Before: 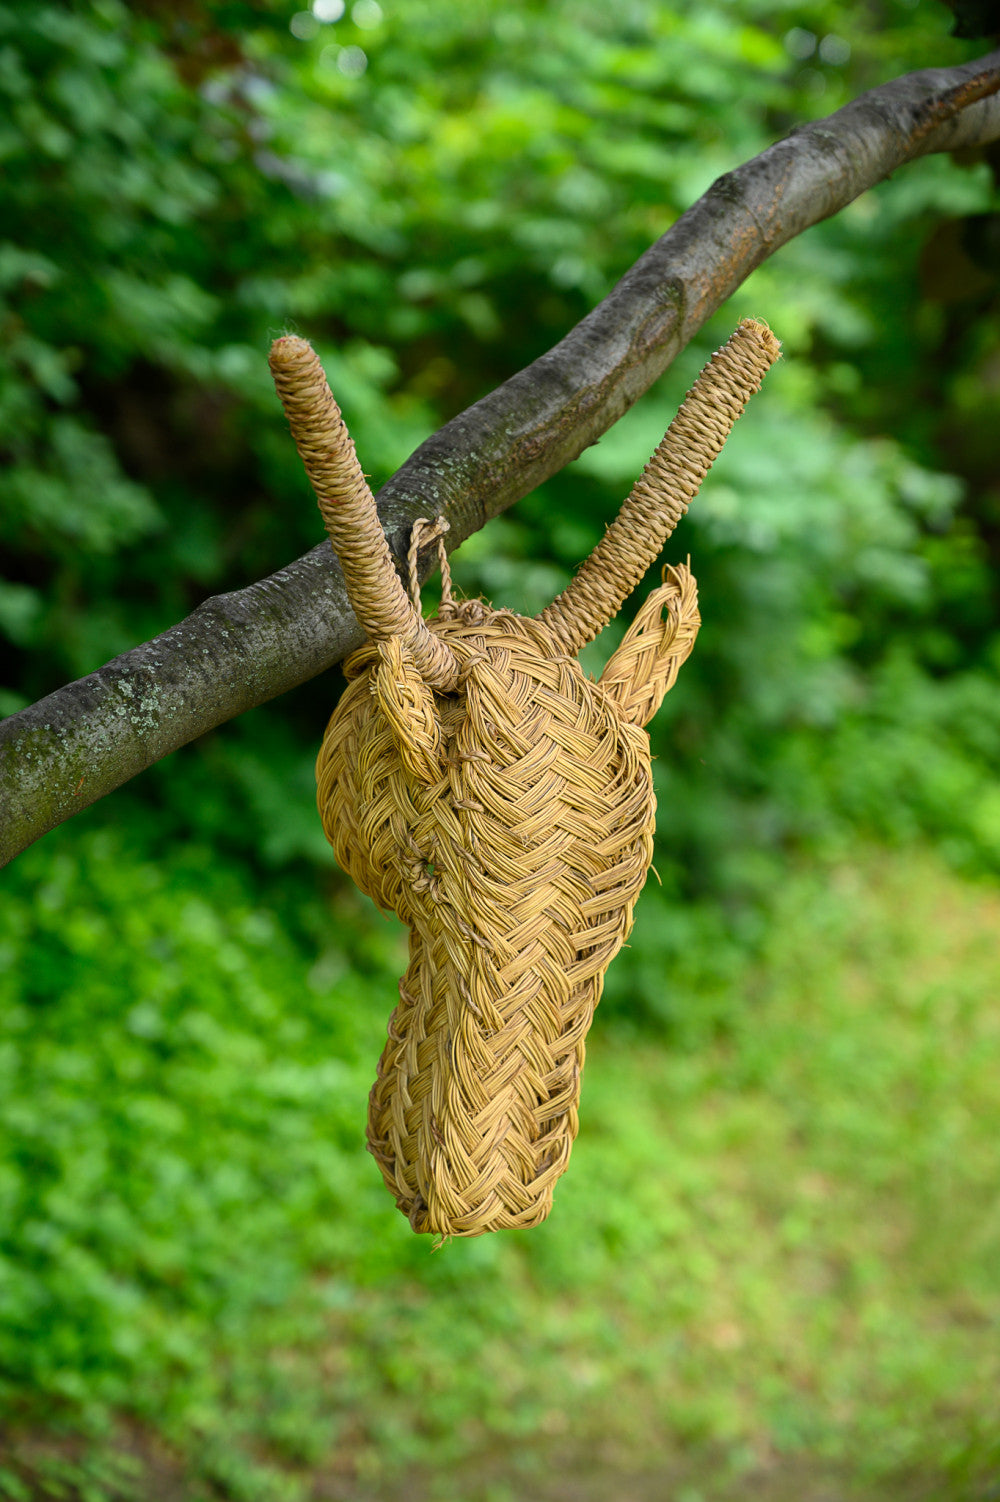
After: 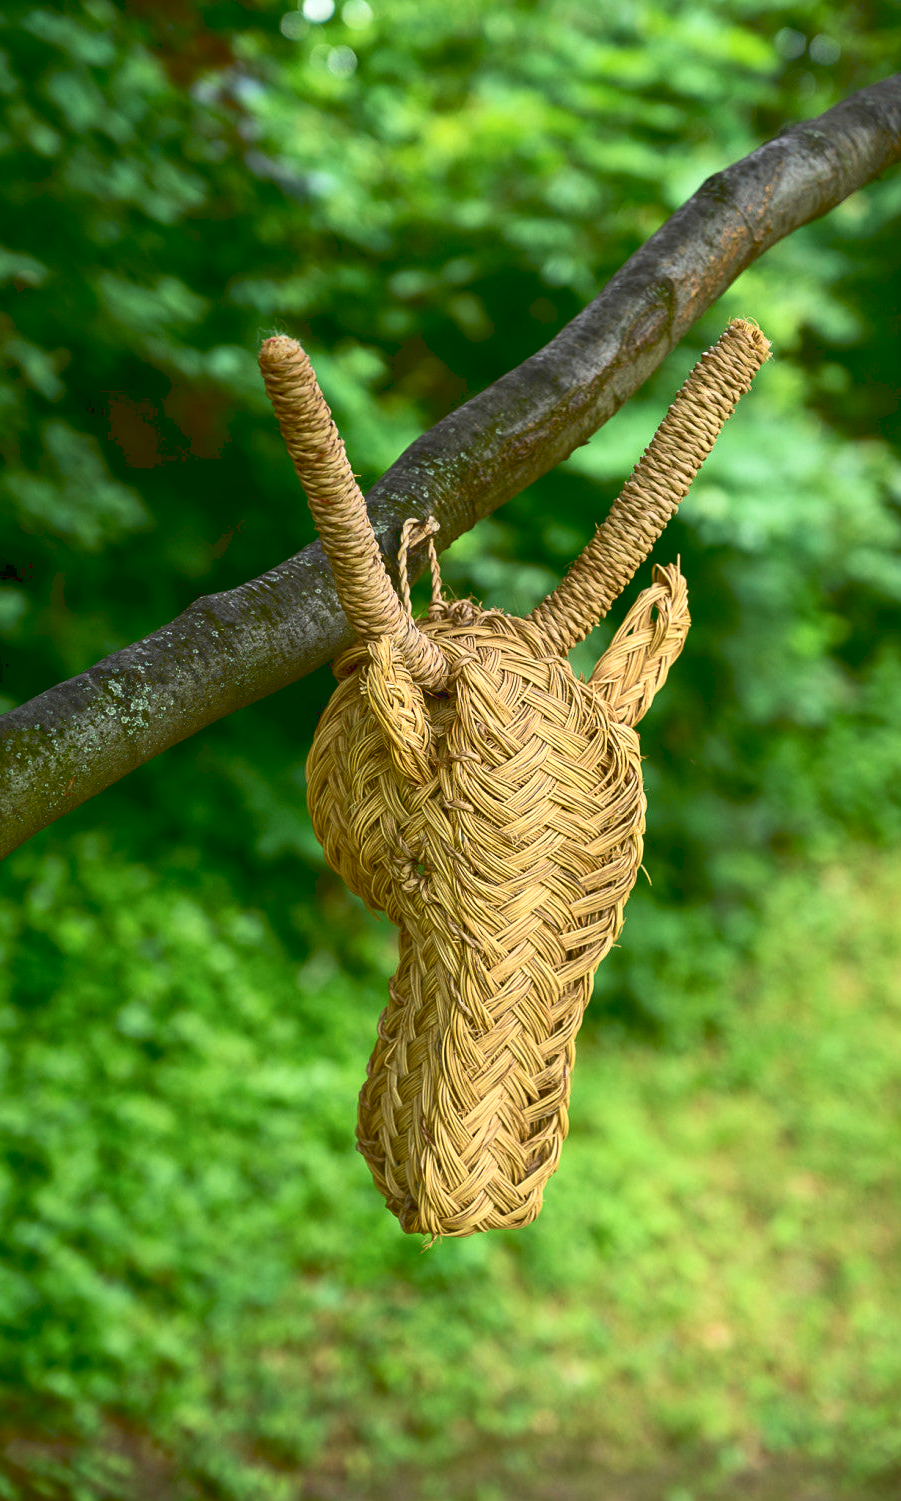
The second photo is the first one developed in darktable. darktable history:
contrast brightness saturation: contrast 0.19, brightness -0.24, saturation 0.11
exposure: exposure 0.2 EV, compensate highlight preservation false
crop and rotate: left 1.088%, right 8.807%
velvia: on, module defaults
tone curve: curves: ch0 [(0, 0) (0.003, 0.144) (0.011, 0.149) (0.025, 0.159) (0.044, 0.183) (0.069, 0.207) (0.1, 0.236) (0.136, 0.269) (0.177, 0.303) (0.224, 0.339) (0.277, 0.38) (0.335, 0.428) (0.399, 0.478) (0.468, 0.539) (0.543, 0.604) (0.623, 0.679) (0.709, 0.755) (0.801, 0.836) (0.898, 0.918) (1, 1)], preserve colors none
